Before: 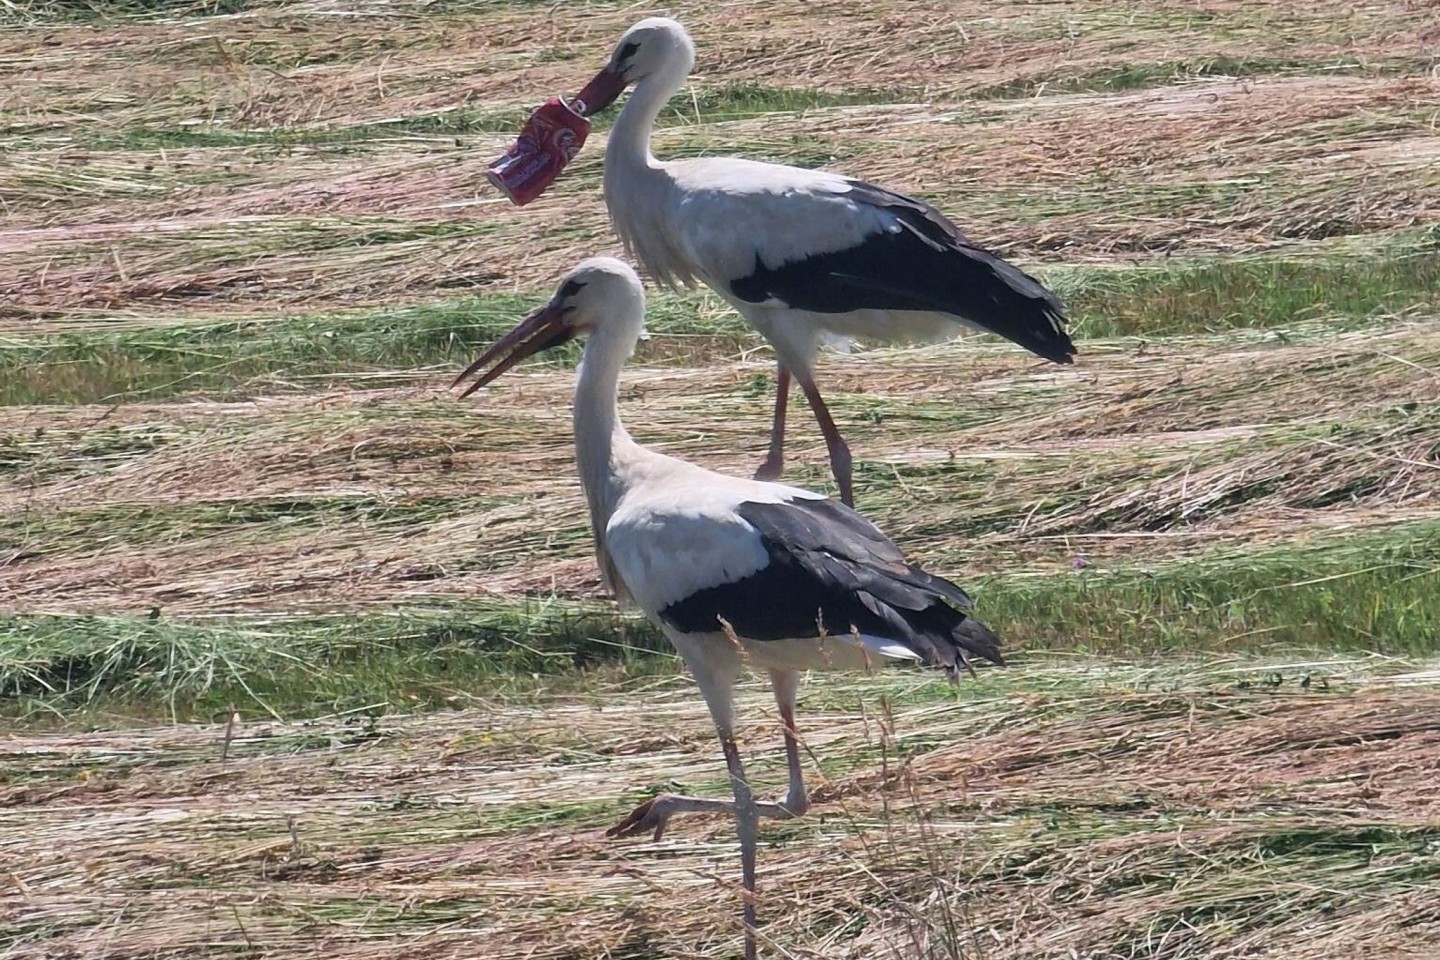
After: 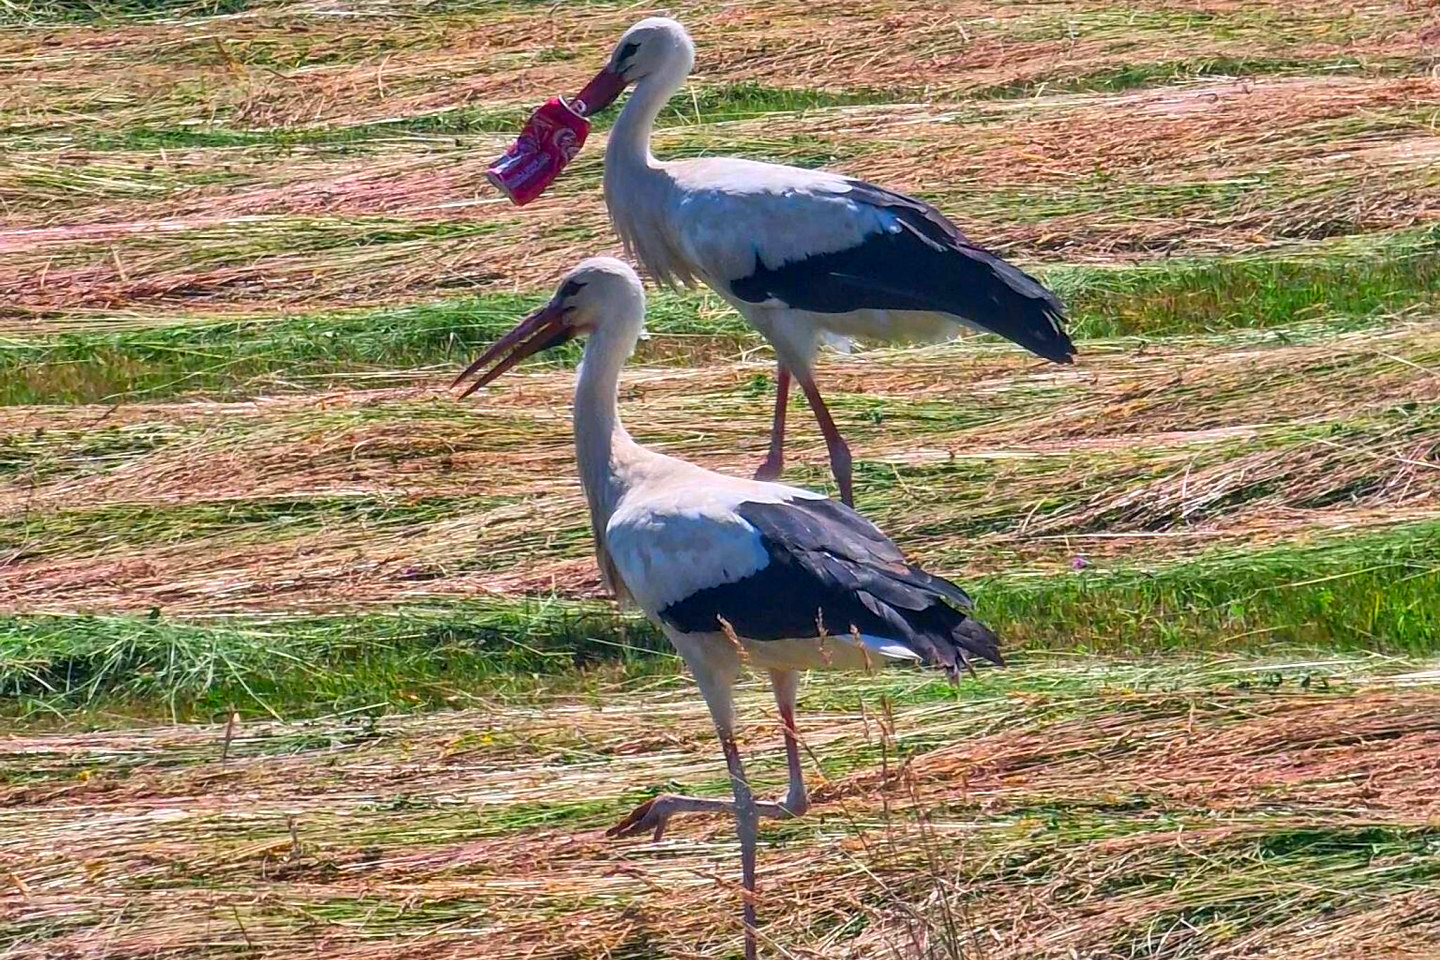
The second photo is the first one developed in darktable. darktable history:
local contrast: on, module defaults
color correction: highlights b* -0.031, saturation 2.09
sharpen: amount 0.217
